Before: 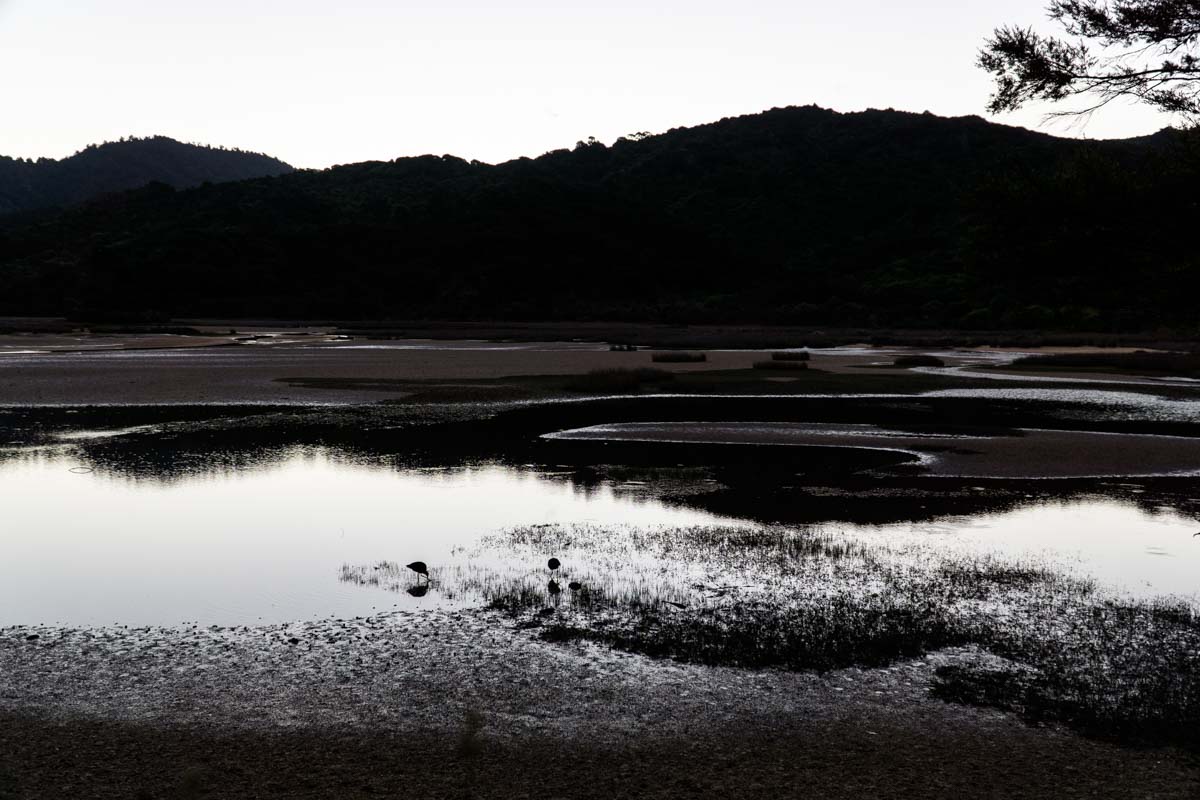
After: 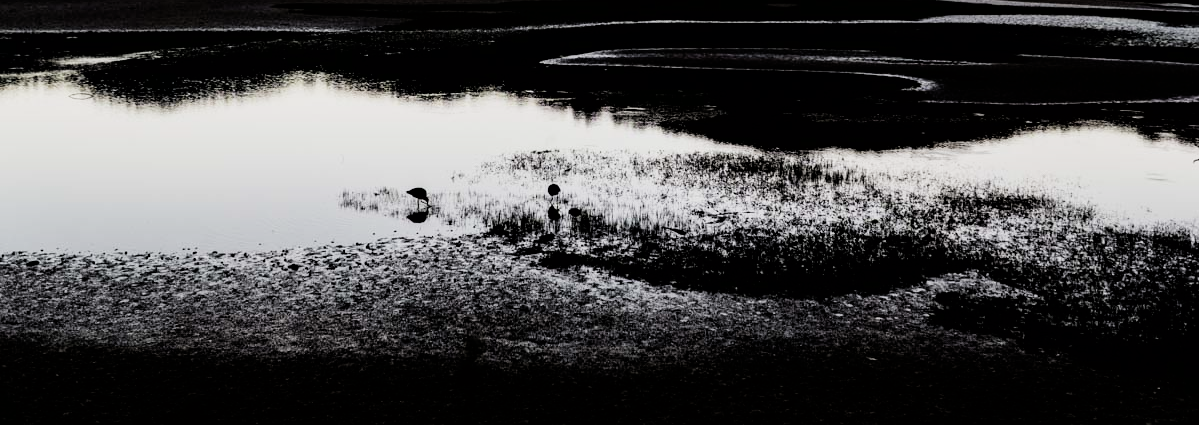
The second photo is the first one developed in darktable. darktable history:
filmic rgb: black relative exposure -5.03 EV, white relative exposure 3.55 EV, hardness 3.17, contrast 1.393, highlights saturation mix -30.11%, iterations of high-quality reconstruction 0
crop and rotate: top 46.788%, right 0.034%
color calibration: gray › normalize channels true, illuminant same as pipeline (D50), adaptation XYZ, x 0.347, y 0.357, temperature 5014.52 K, gamut compression 0.019
